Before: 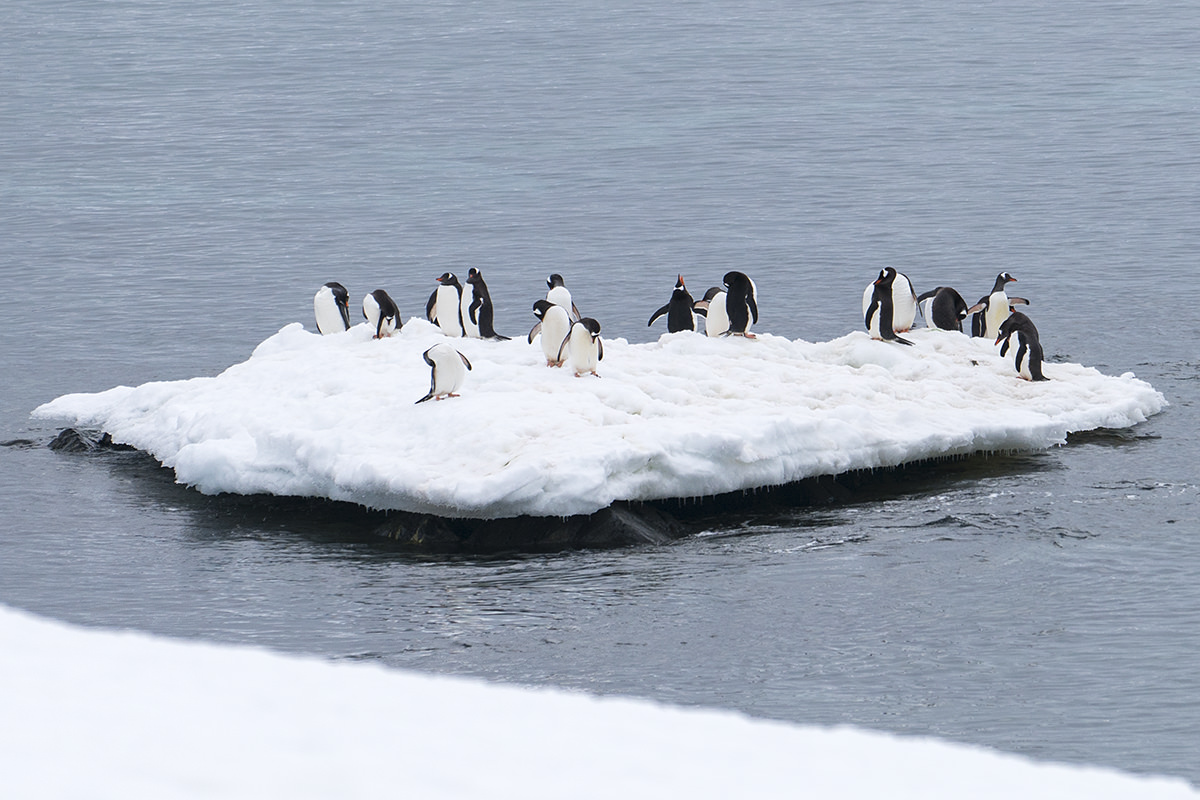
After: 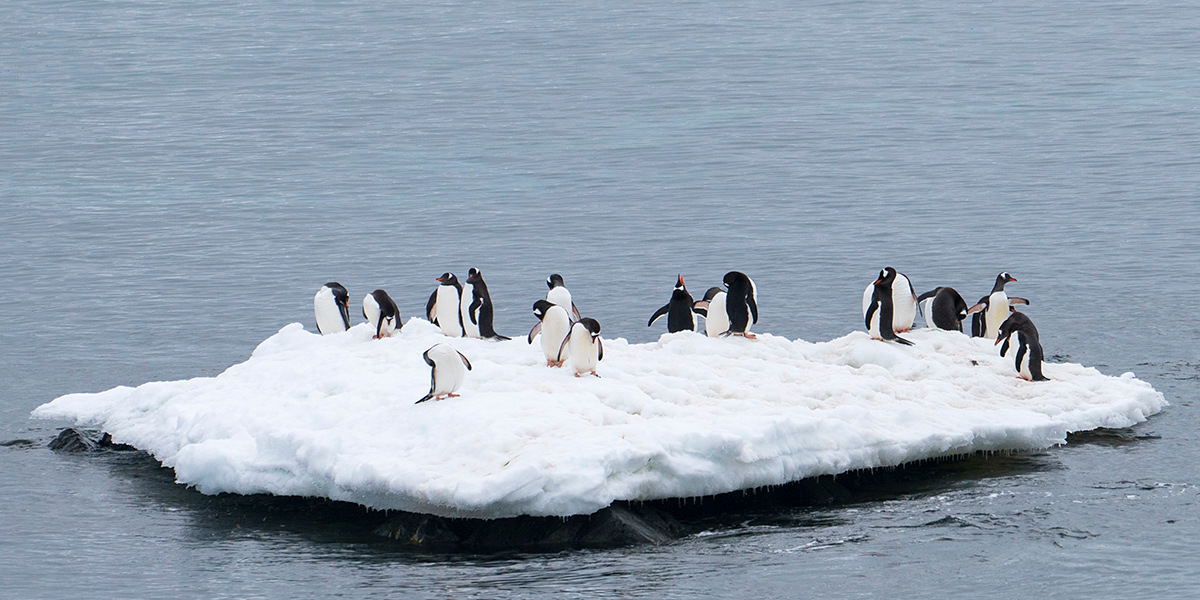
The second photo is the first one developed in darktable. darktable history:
exposure: black level correction 0.001, compensate highlight preservation false
crop: bottom 24.984%
